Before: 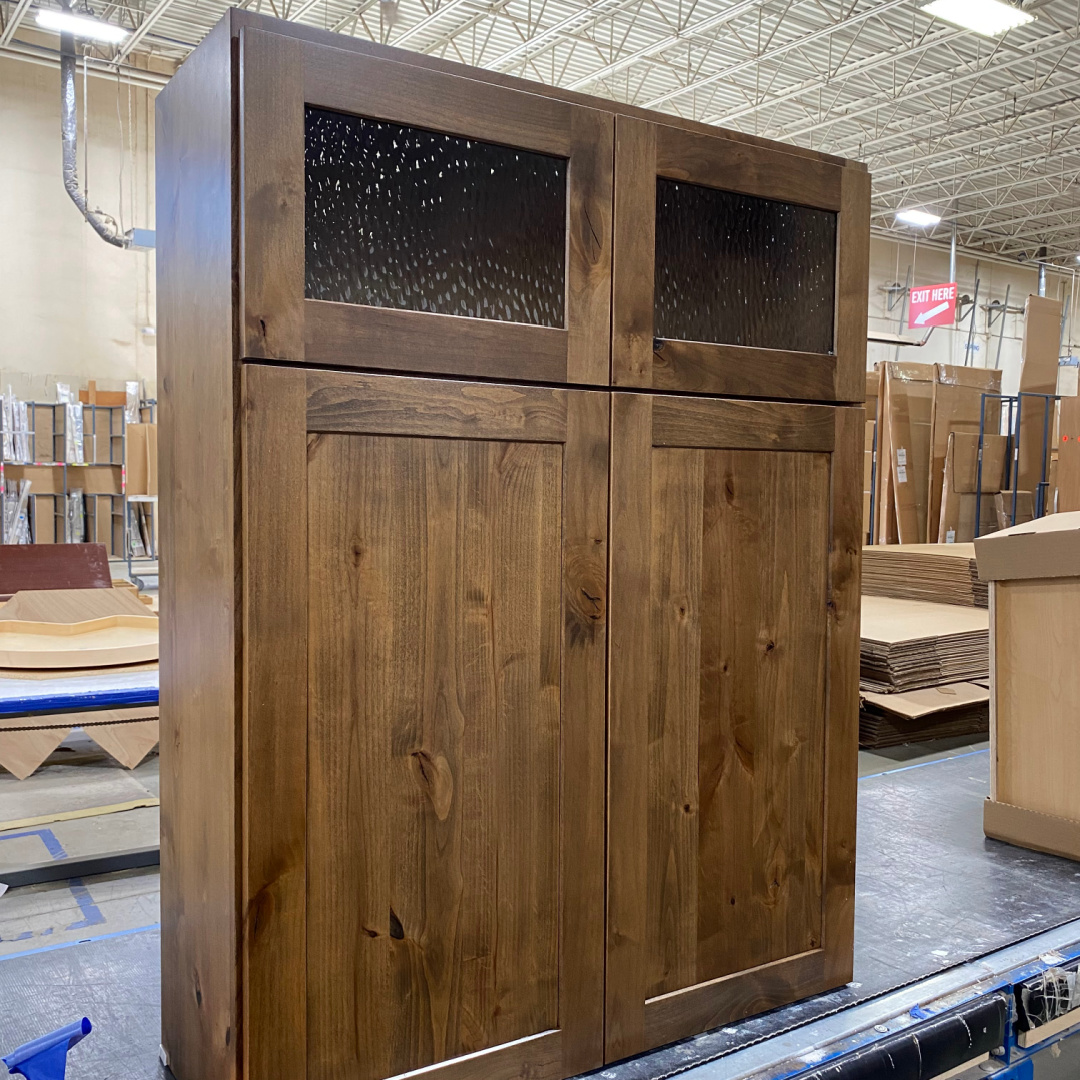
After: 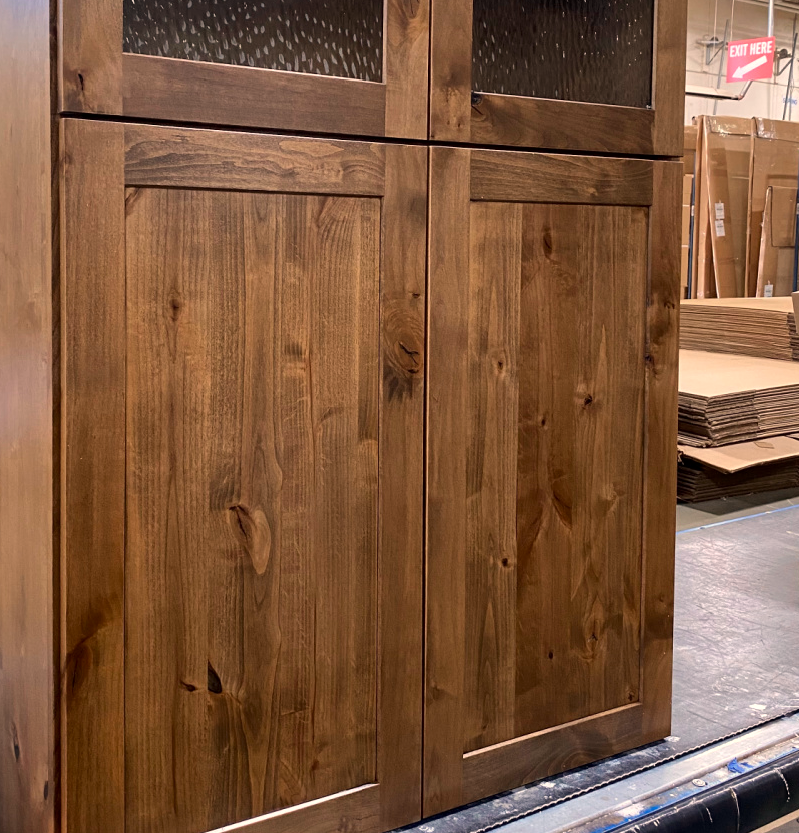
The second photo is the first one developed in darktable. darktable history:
white balance: red 1.127, blue 0.943
crop: left 16.871%, top 22.857%, right 9.116%
local contrast: mode bilateral grid, contrast 20, coarseness 50, detail 120%, midtone range 0.2
